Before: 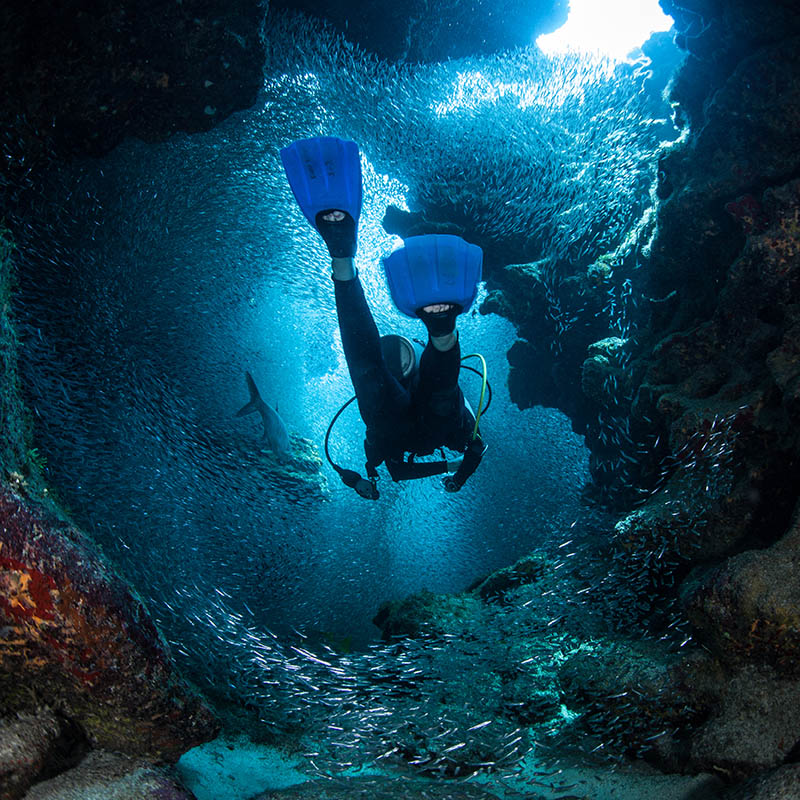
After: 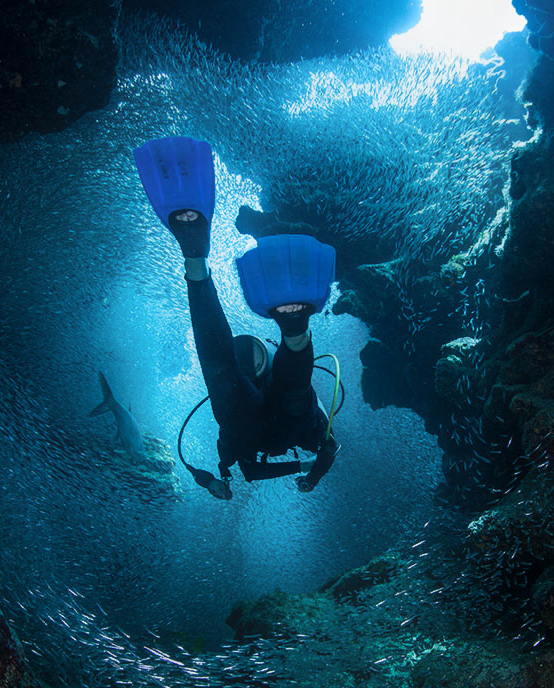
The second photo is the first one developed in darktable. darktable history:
exposure: exposure -0.041 EV, compensate highlight preservation false
contrast equalizer: octaves 7, y [[0.6 ×6], [0.55 ×6], [0 ×6], [0 ×6], [0 ×6]], mix -1
crop: left 18.479%, right 12.2%, bottom 13.971%
local contrast: on, module defaults
